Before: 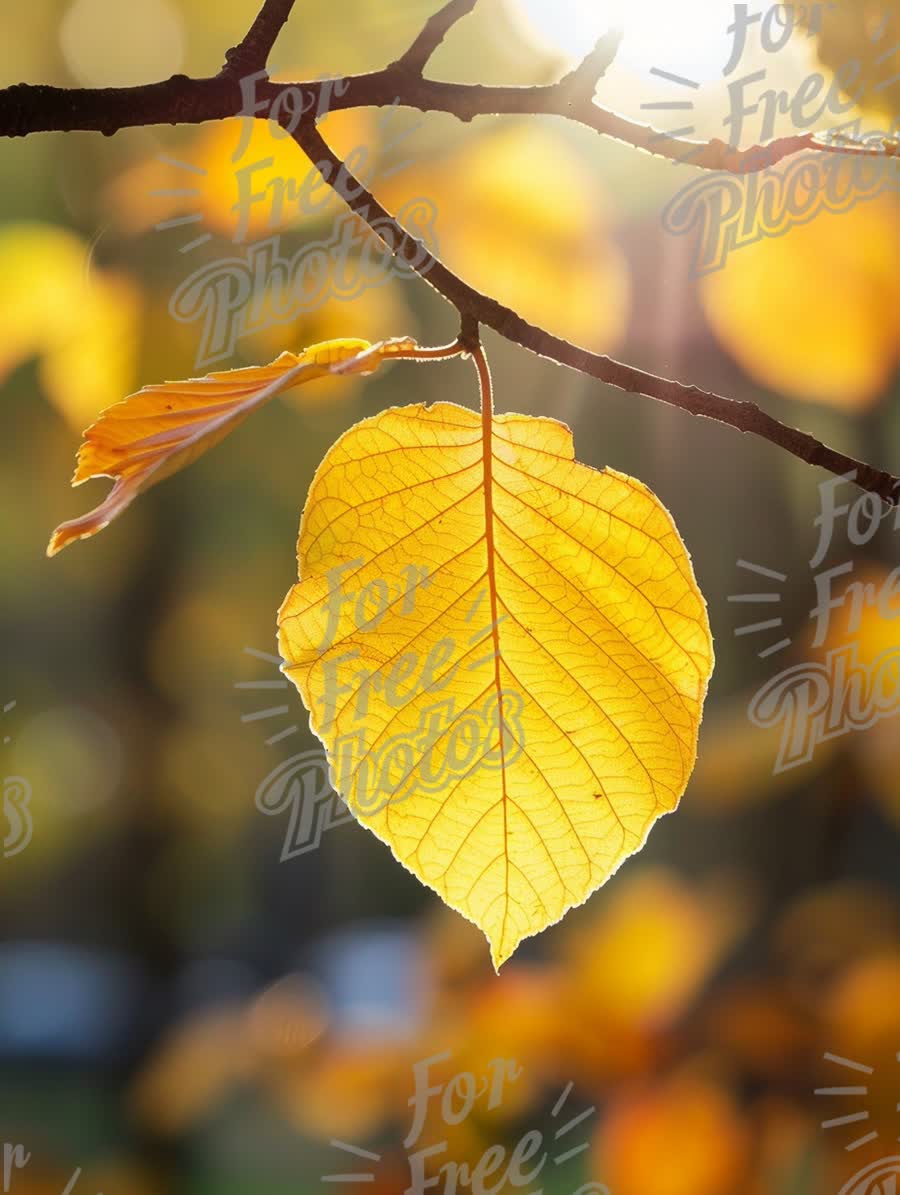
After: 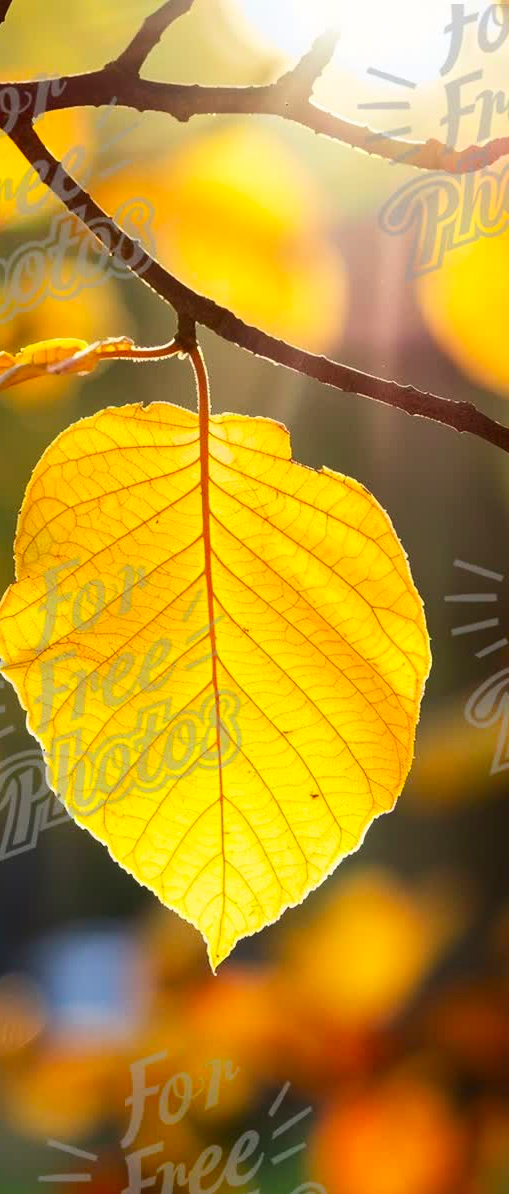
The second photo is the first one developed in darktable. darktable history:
contrast brightness saturation: contrast 0.159, saturation 0.333
crop: left 31.527%, top 0.009%, right 11.849%
